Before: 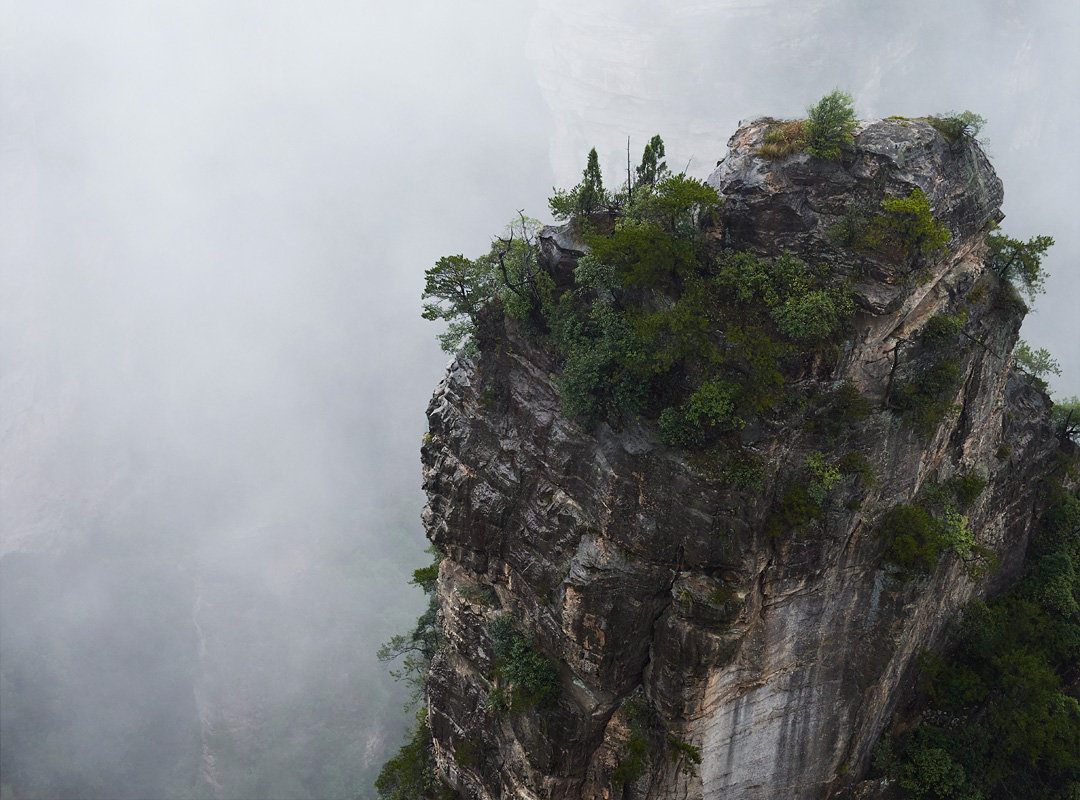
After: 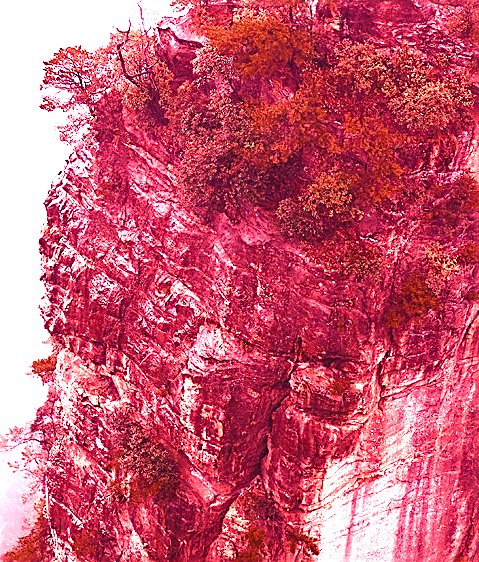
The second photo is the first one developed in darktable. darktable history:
crop: left 35.432%, top 26.233%, right 20.145%, bottom 3.432%
color balance rgb: shadows lift › chroma 2%, shadows lift › hue 250°, power › hue 326.4°, highlights gain › chroma 2%, highlights gain › hue 64.8°, global offset › luminance 0.5%, global offset › hue 58.8°, perceptual saturation grading › highlights -25%, perceptual saturation grading › shadows 30%, global vibrance 15%
sharpen: on, module defaults
white balance: red 4.26, blue 1.802
velvia: on, module defaults
